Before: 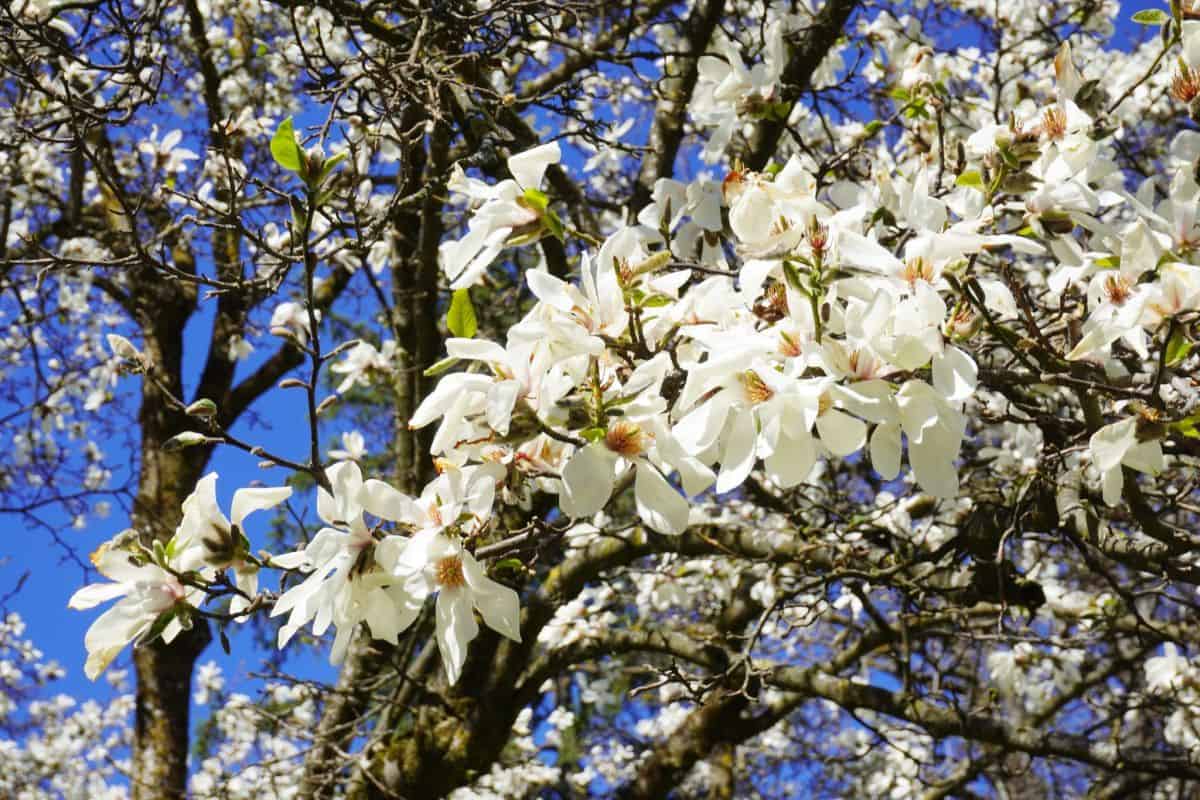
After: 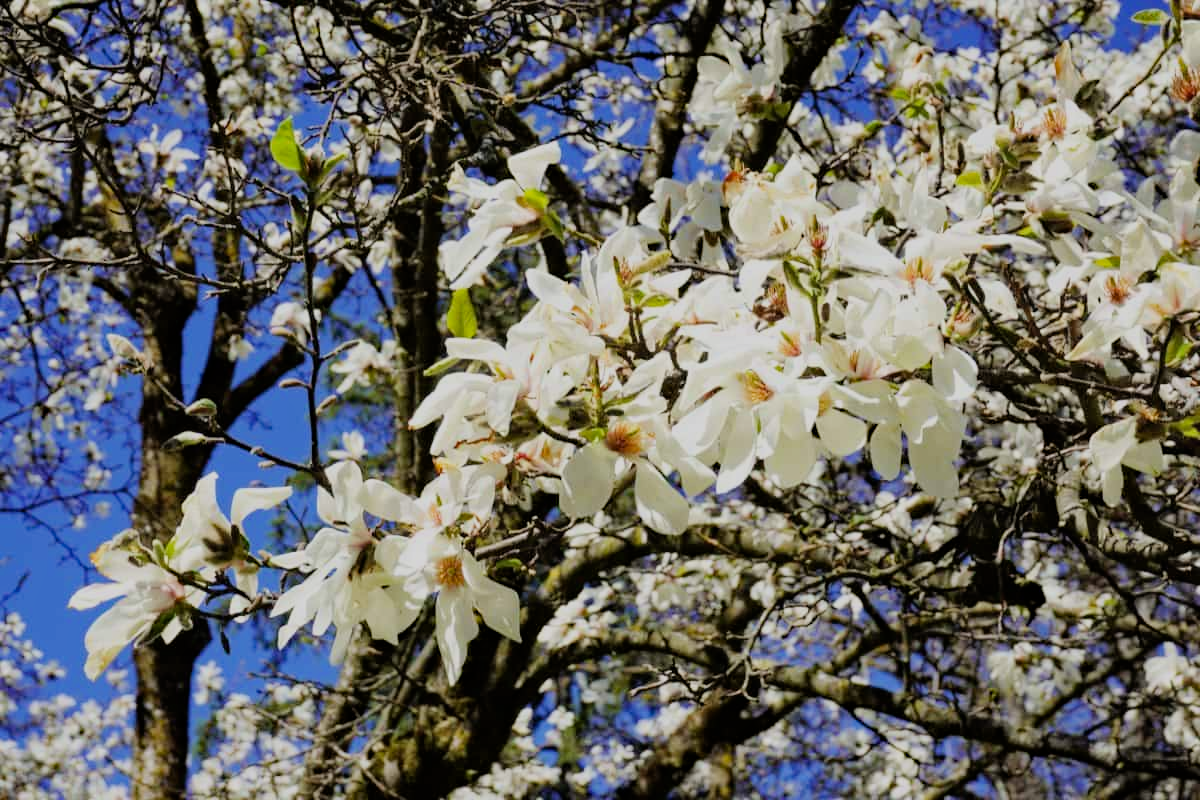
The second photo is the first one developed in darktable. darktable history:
haze removal: compatibility mode true, adaptive false
filmic rgb: black relative exposure -7.65 EV, white relative exposure 4.56 EV, hardness 3.61
